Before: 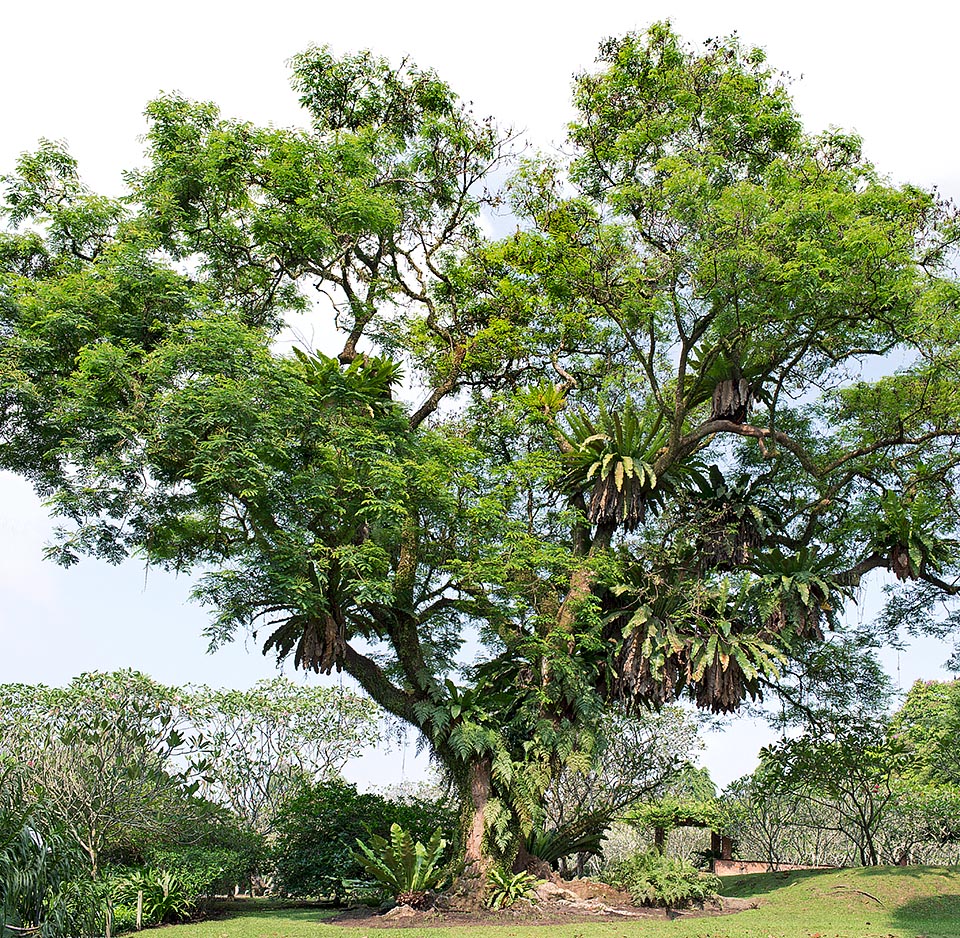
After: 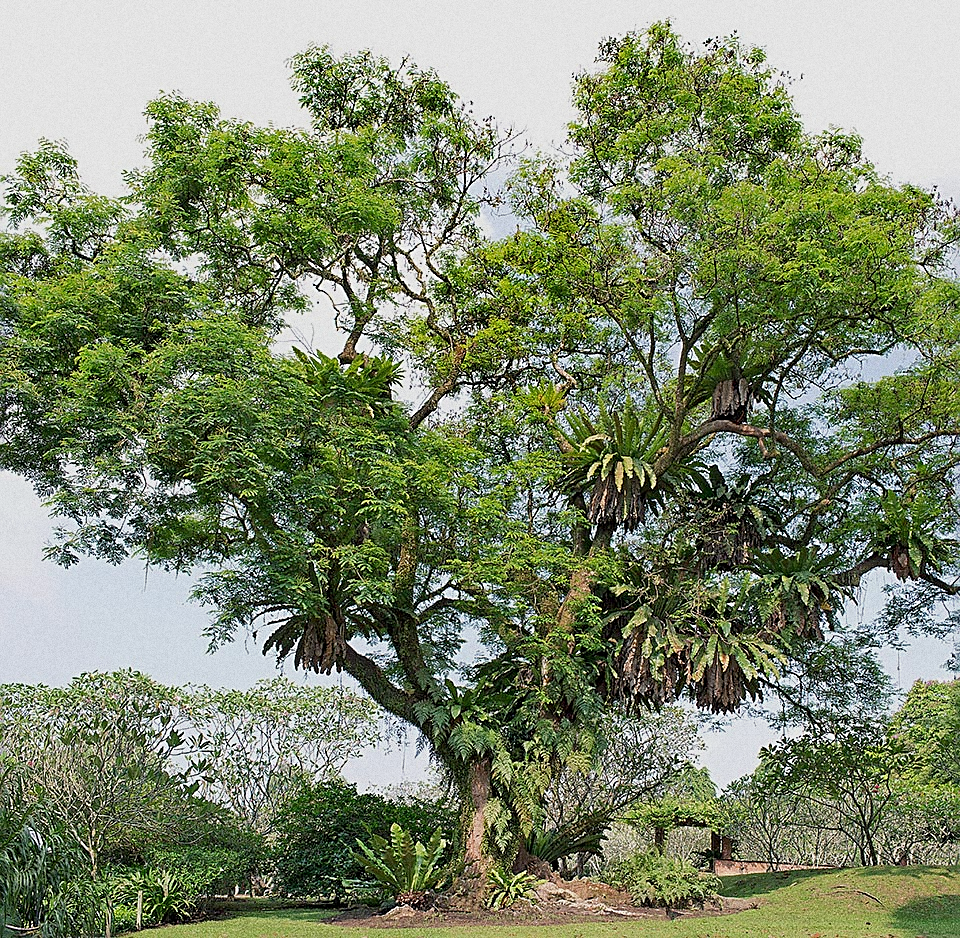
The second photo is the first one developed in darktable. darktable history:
tone equalizer: -8 EV 0.25 EV, -7 EV 0.417 EV, -6 EV 0.417 EV, -5 EV 0.25 EV, -3 EV -0.25 EV, -2 EV -0.417 EV, -1 EV -0.417 EV, +0 EV -0.25 EV, edges refinement/feathering 500, mask exposure compensation -1.57 EV, preserve details guided filter
sharpen: on, module defaults
grain: coarseness 0.09 ISO, strength 40%
